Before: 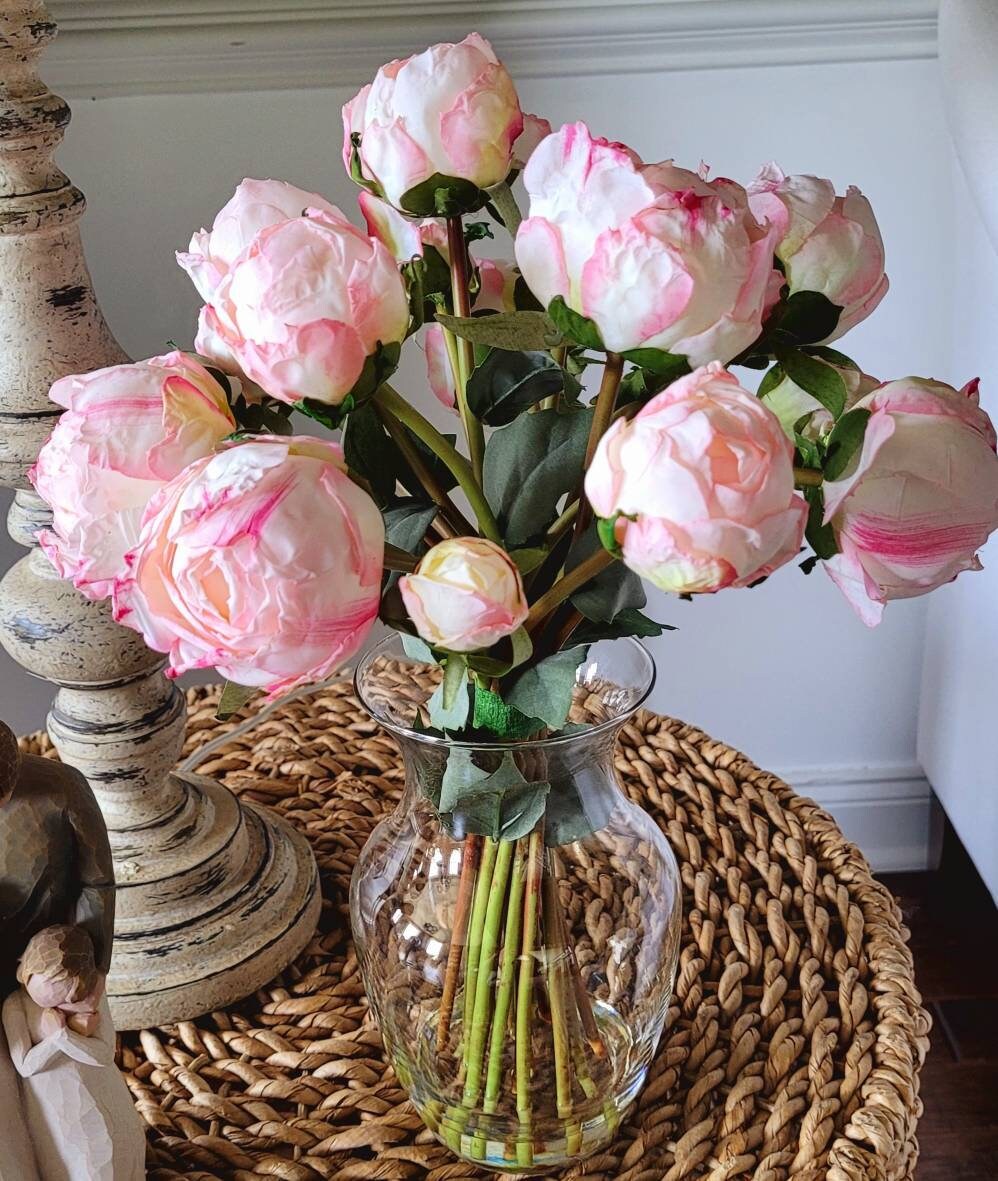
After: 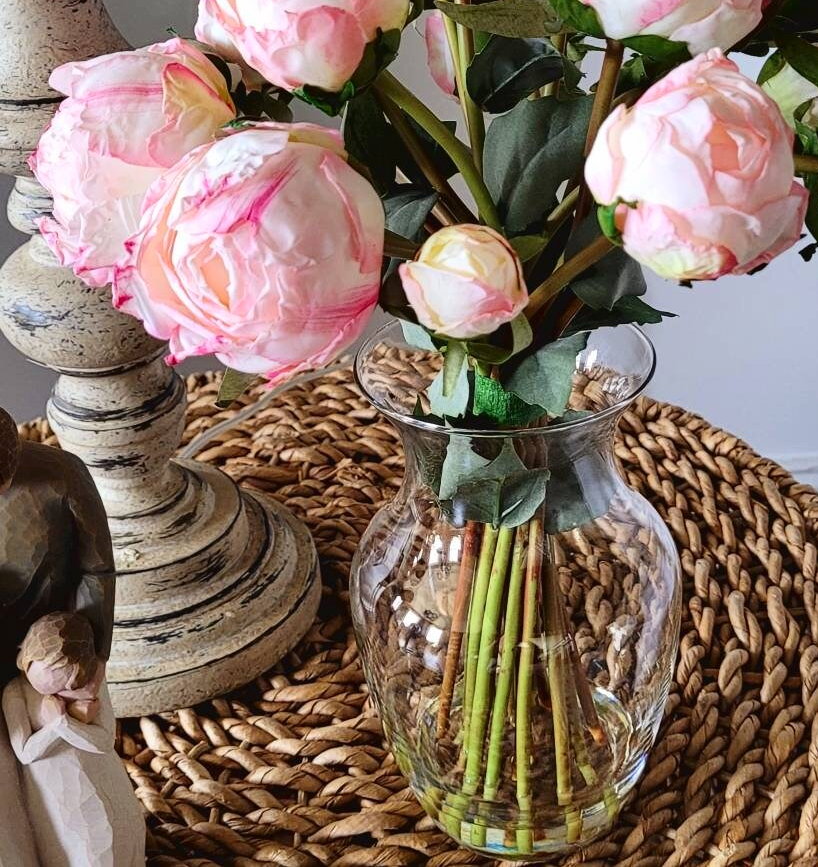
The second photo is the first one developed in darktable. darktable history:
crop: top 26.531%, right 17.959%
white balance: emerald 1
contrast brightness saturation: contrast 0.14
